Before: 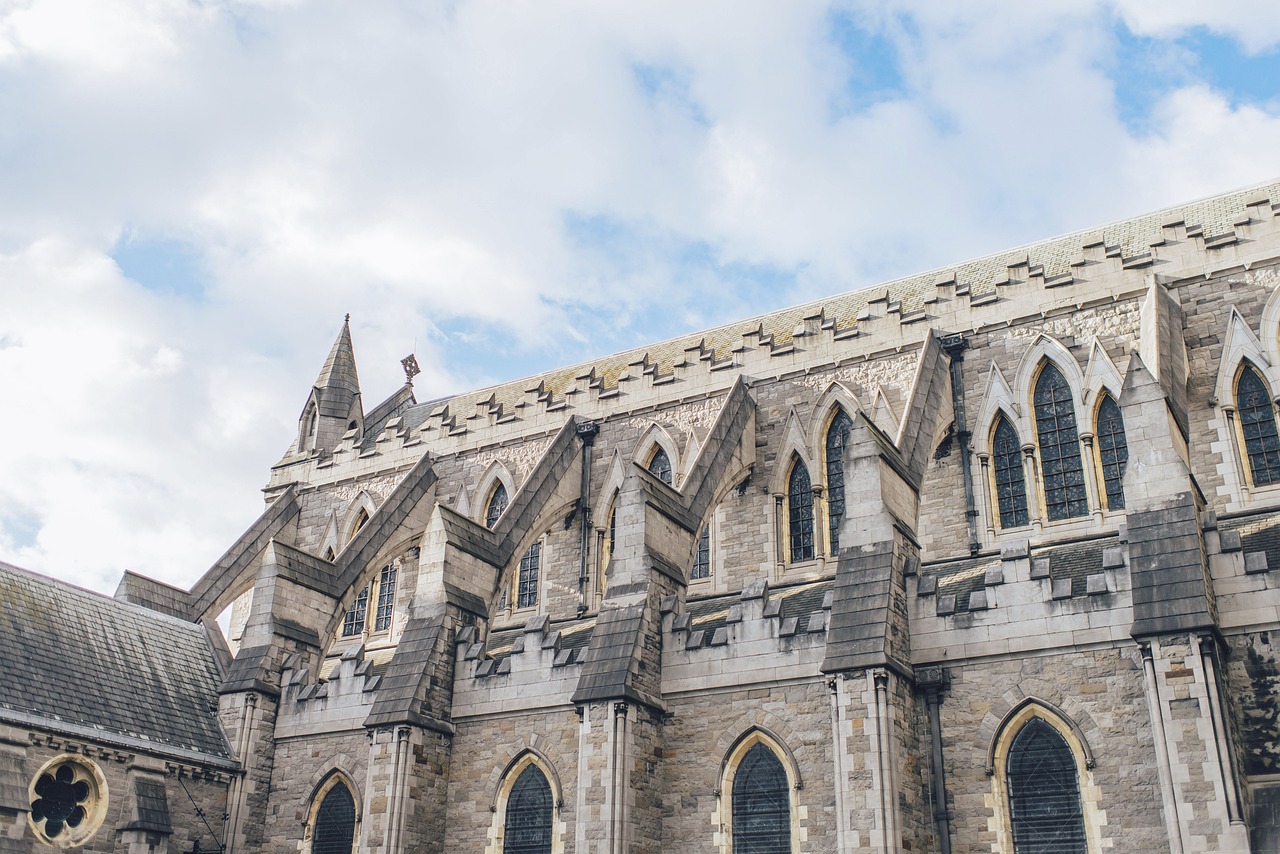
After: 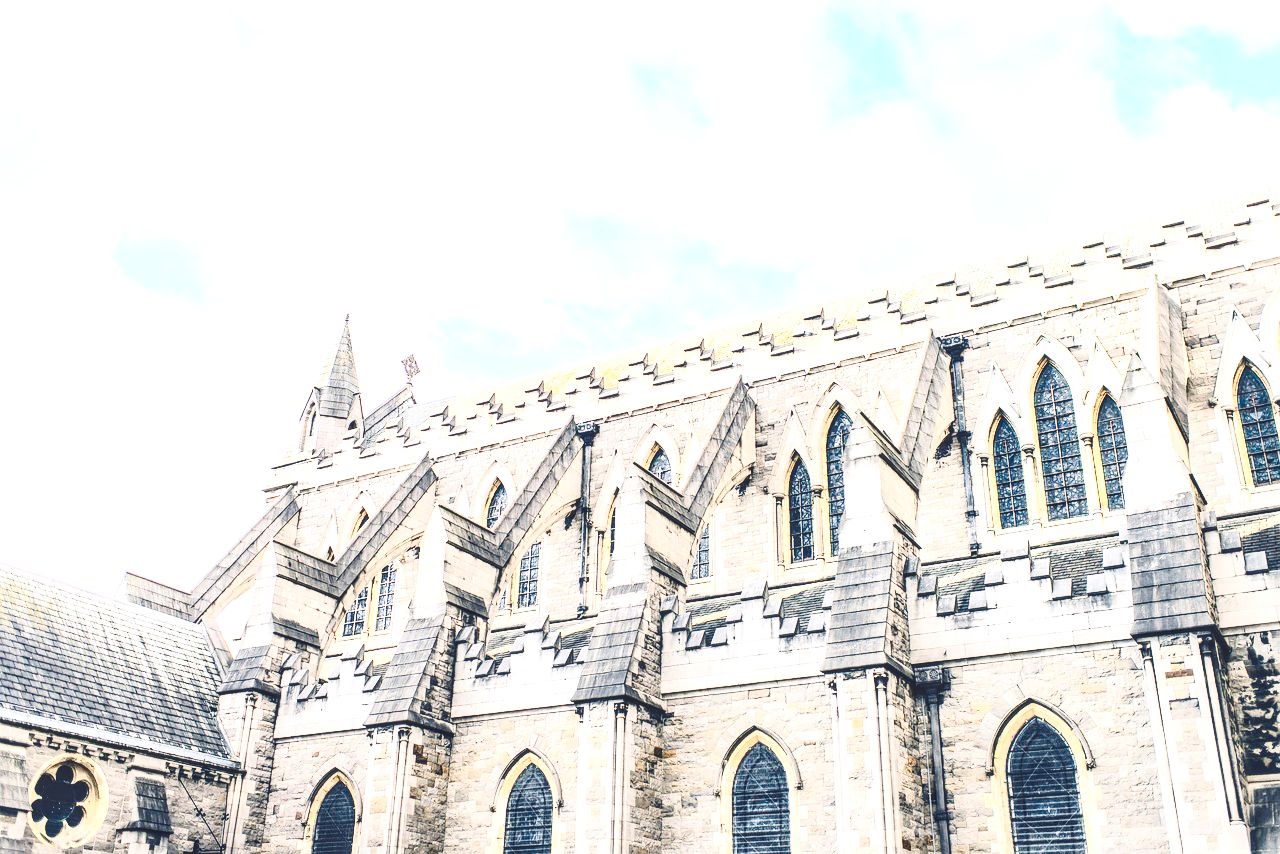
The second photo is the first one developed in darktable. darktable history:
local contrast: on, module defaults
exposure: black level correction 0, exposure 1.281 EV, compensate highlight preservation false
tone curve: curves: ch0 [(0, 0) (0.003, 0.072) (0.011, 0.073) (0.025, 0.072) (0.044, 0.076) (0.069, 0.089) (0.1, 0.103) (0.136, 0.123) (0.177, 0.158) (0.224, 0.21) (0.277, 0.275) (0.335, 0.372) (0.399, 0.463) (0.468, 0.556) (0.543, 0.633) (0.623, 0.712) (0.709, 0.795) (0.801, 0.869) (0.898, 0.942) (1, 1)], preserve colors none
contrast brightness saturation: contrast 0.406, brightness 0.05, saturation 0.263
shadows and highlights: shadows 43.12, highlights 7.5
